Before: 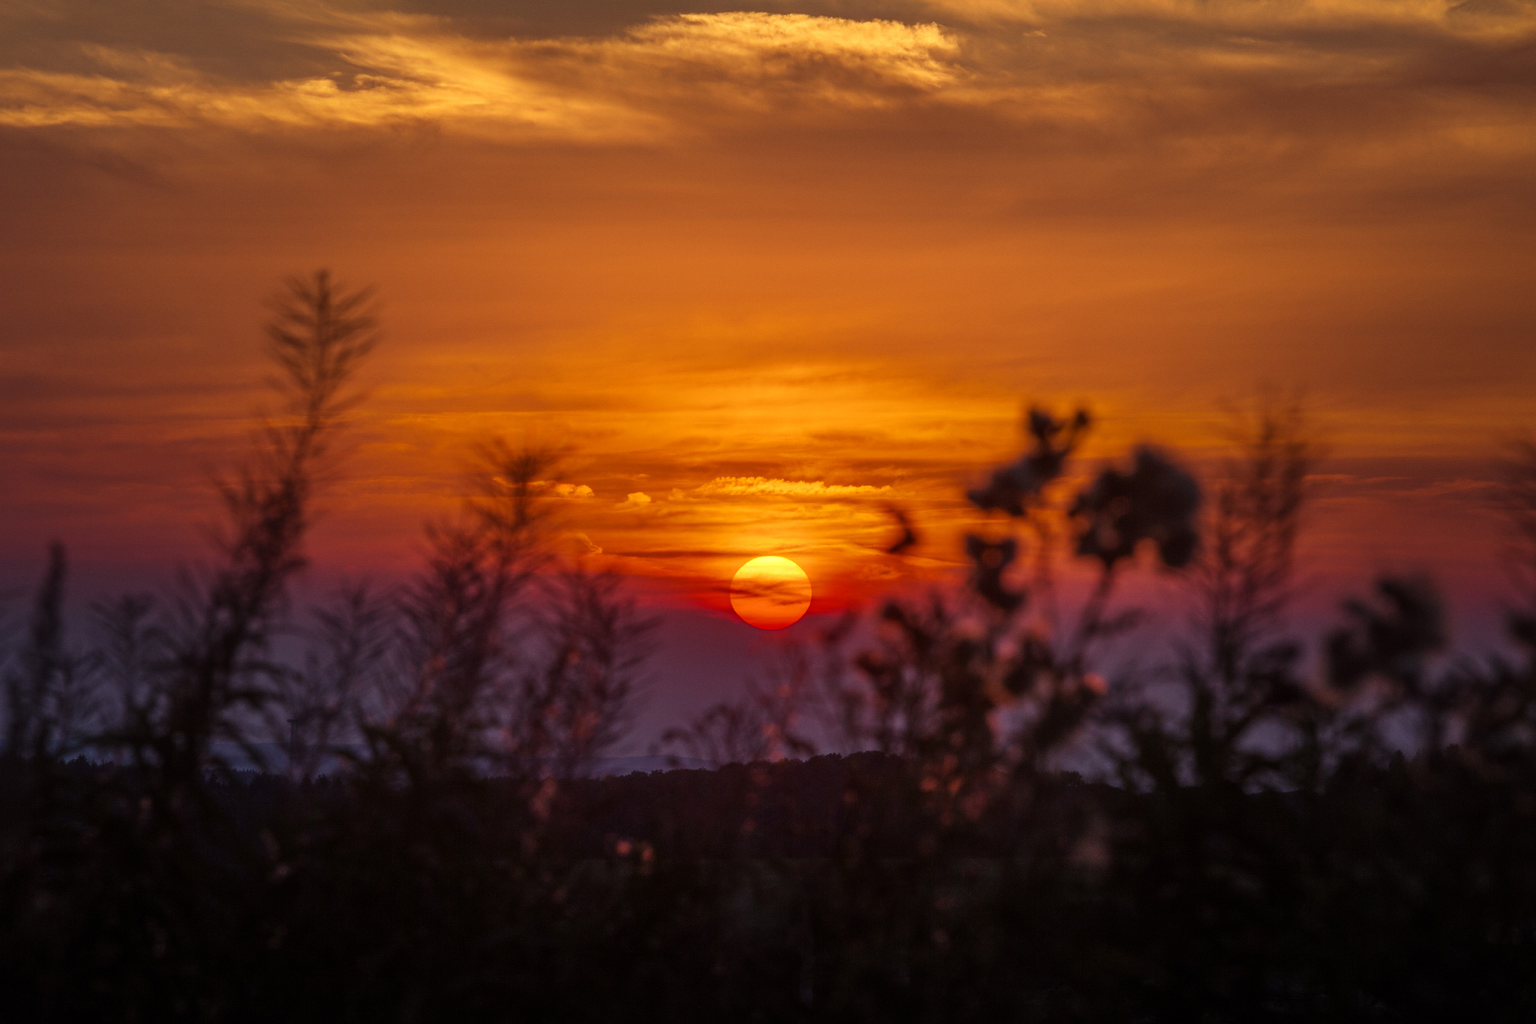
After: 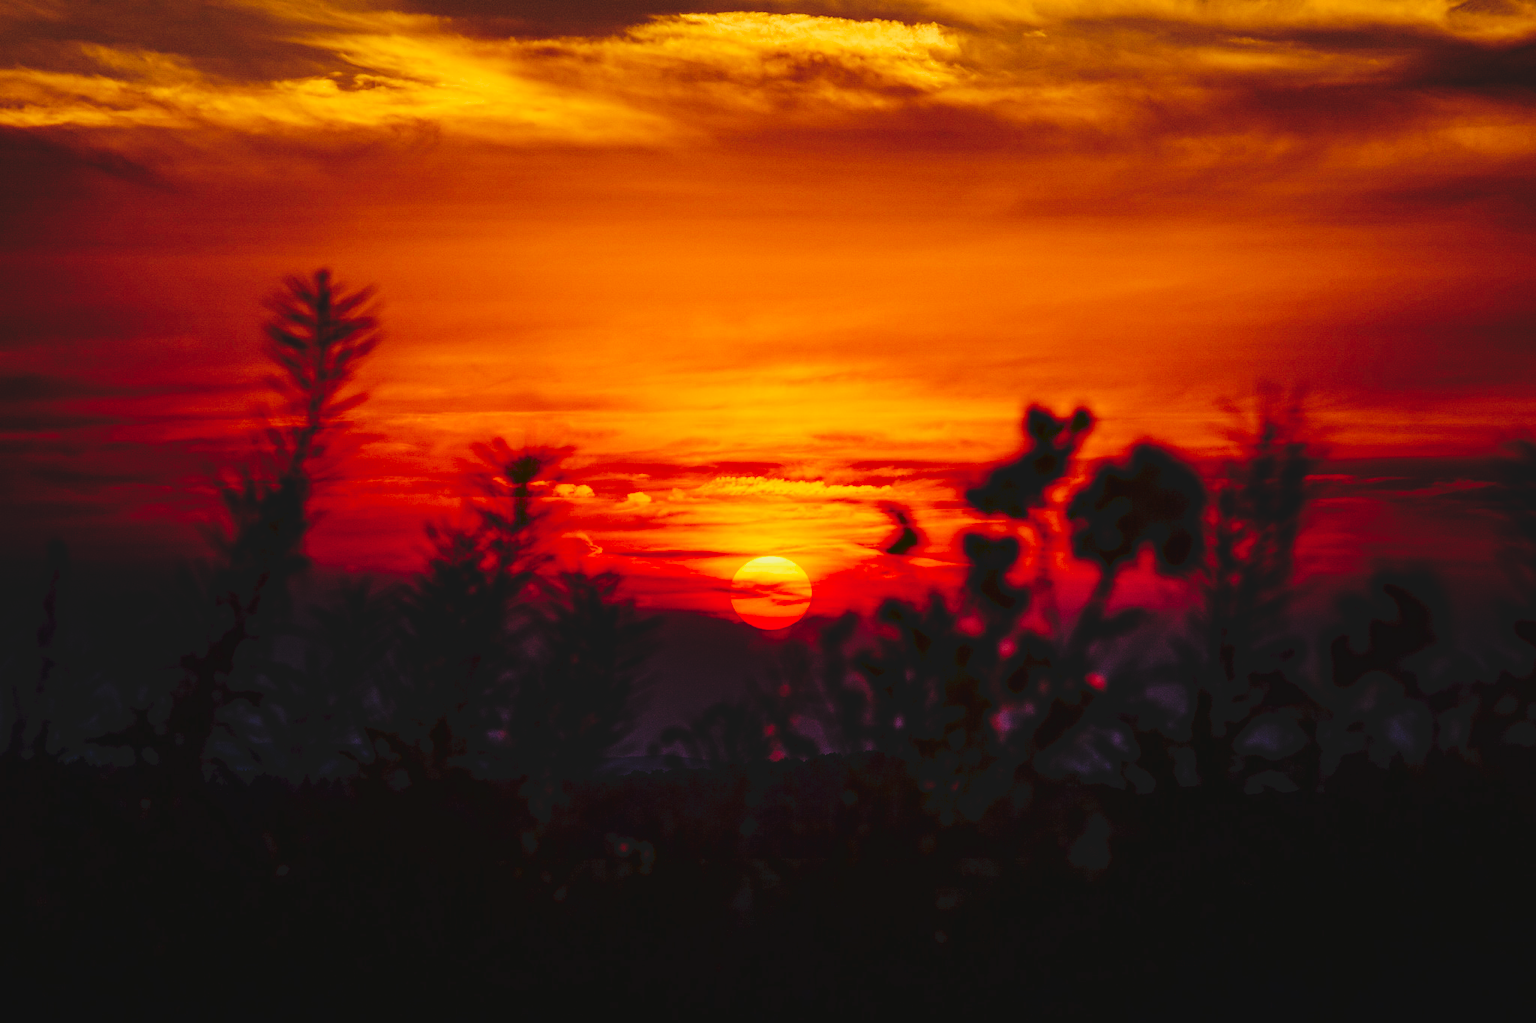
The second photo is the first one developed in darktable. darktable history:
contrast brightness saturation: contrast 0.04, saturation 0.16
filmic rgb: black relative exposure -5 EV, hardness 2.88, contrast 1.3, highlights saturation mix -10%
tone curve: curves: ch0 [(0, 0) (0.003, 0.084) (0.011, 0.084) (0.025, 0.084) (0.044, 0.084) (0.069, 0.085) (0.1, 0.09) (0.136, 0.1) (0.177, 0.119) (0.224, 0.144) (0.277, 0.205) (0.335, 0.298) (0.399, 0.417) (0.468, 0.525) (0.543, 0.631) (0.623, 0.72) (0.709, 0.8) (0.801, 0.867) (0.898, 0.934) (1, 1)], preserve colors none
